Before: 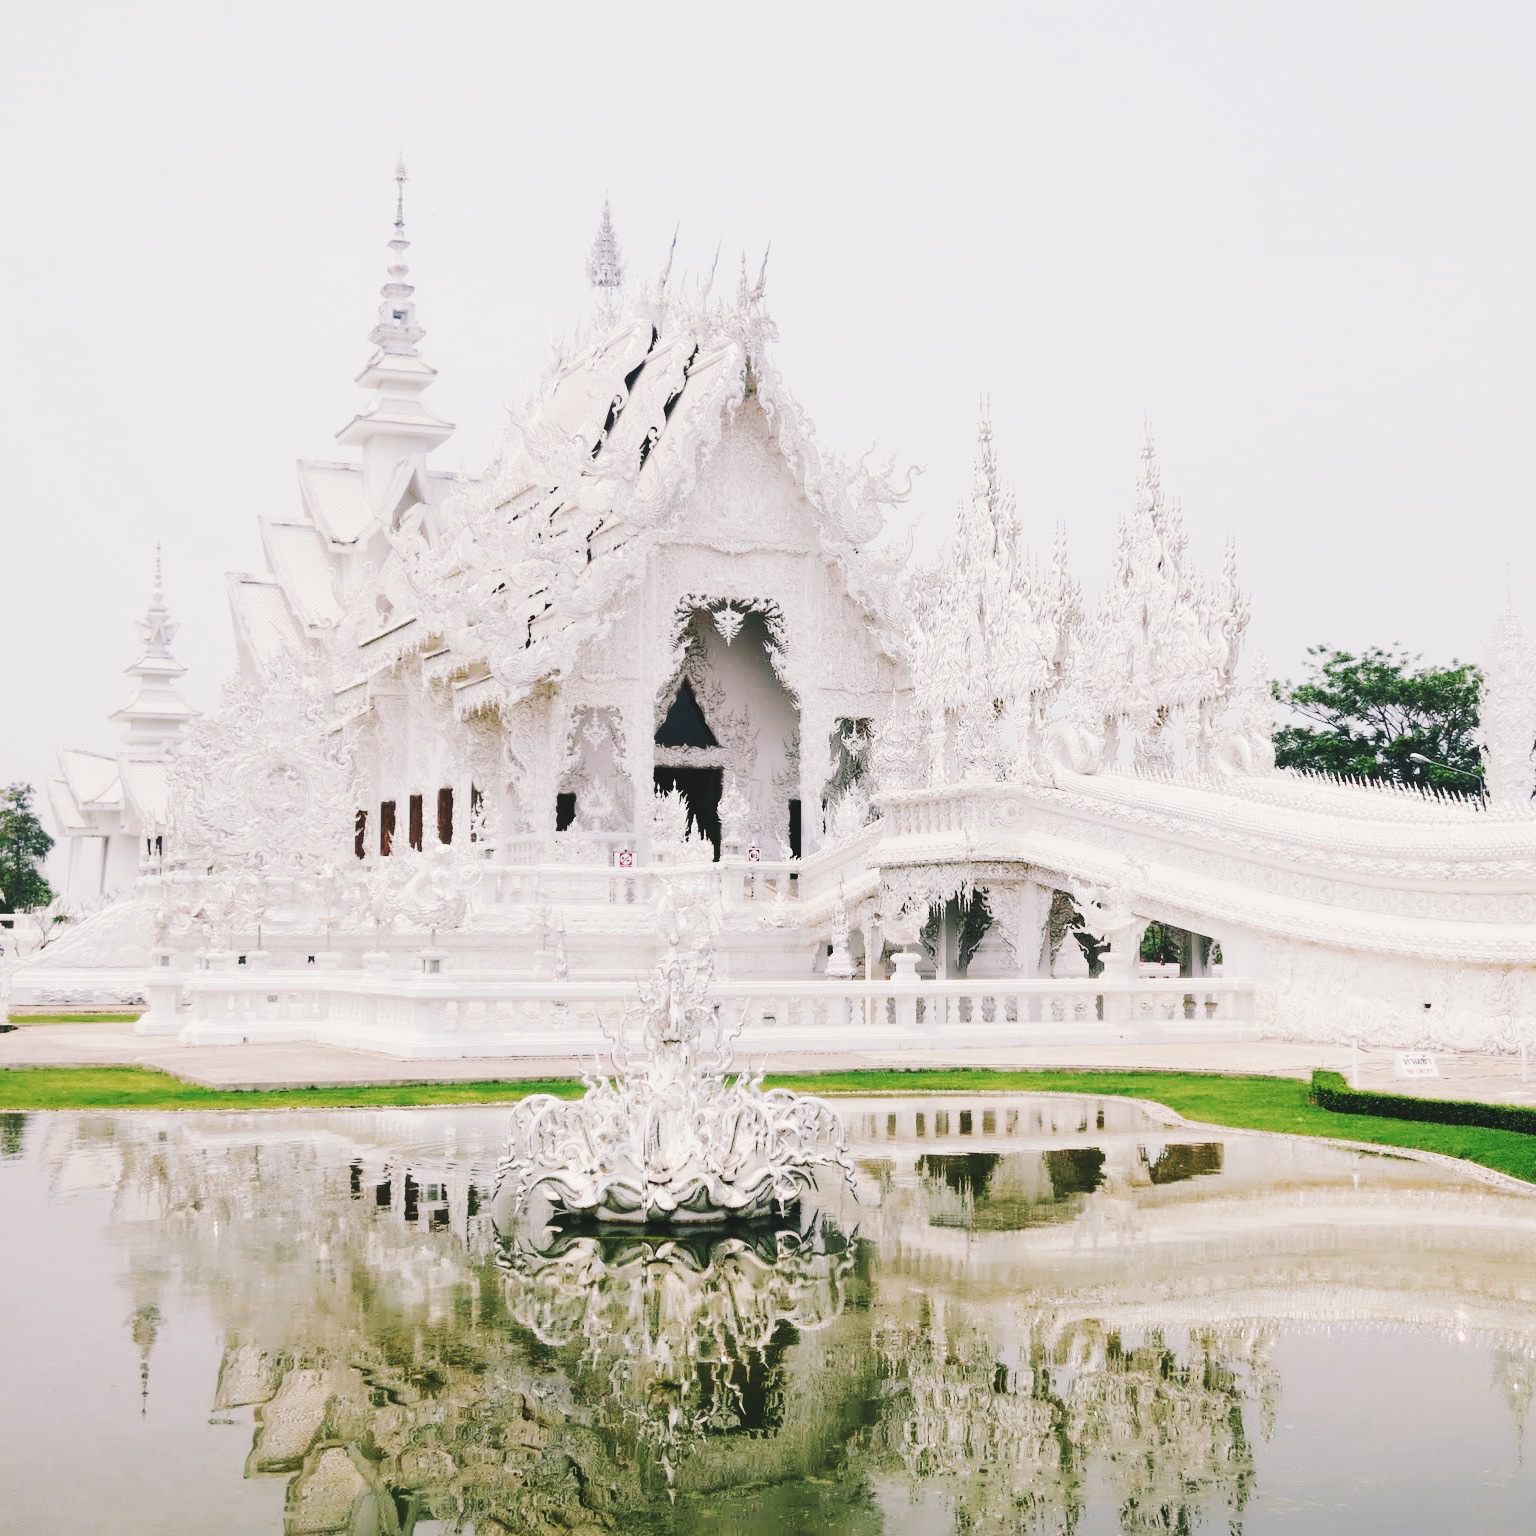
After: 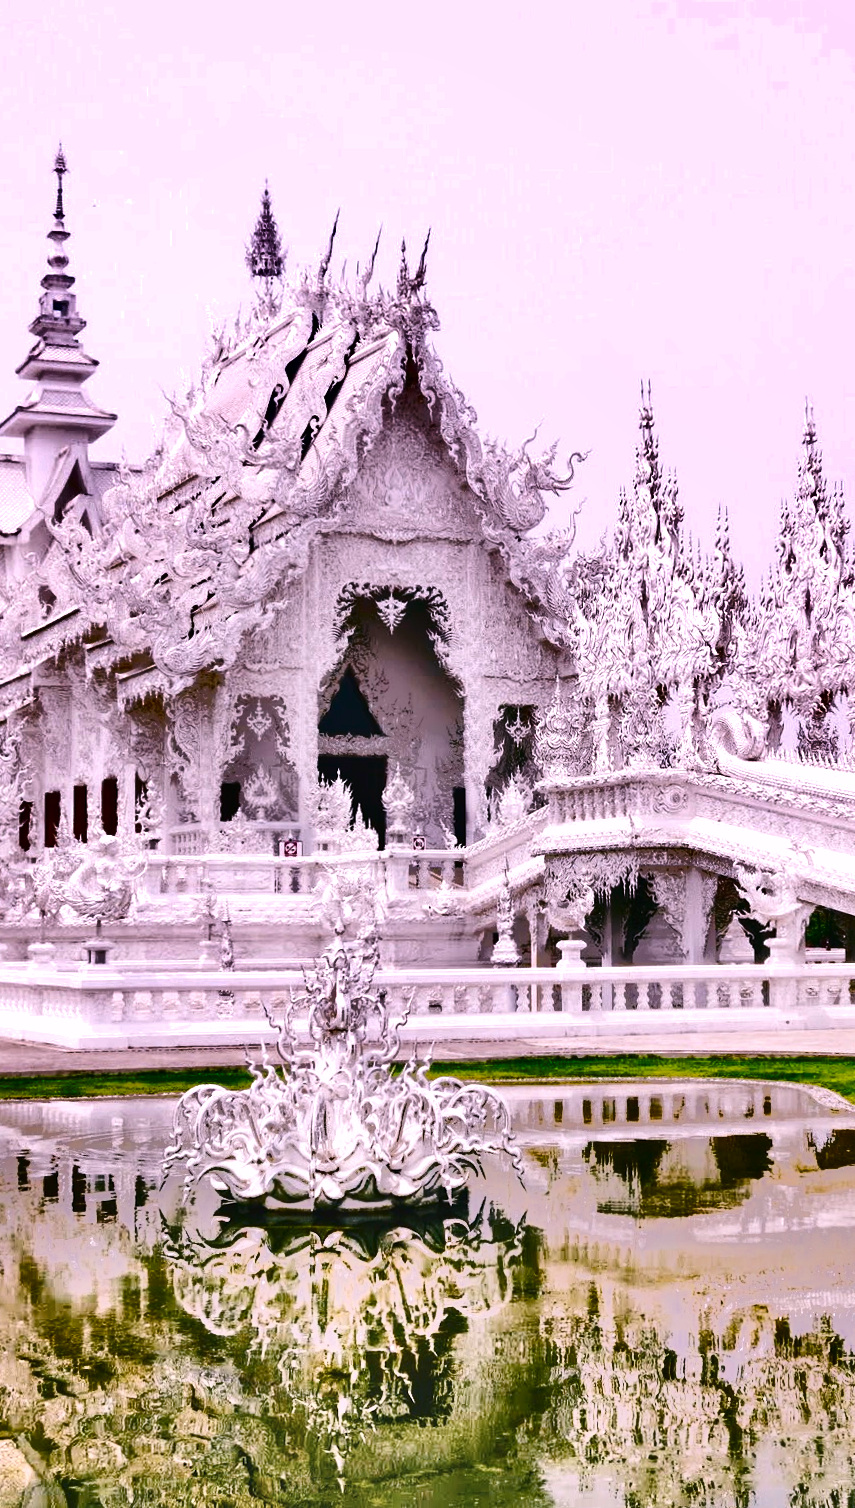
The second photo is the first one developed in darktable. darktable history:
tone equalizer: -7 EV -0.63 EV, -6 EV 1 EV, -5 EV -0.45 EV, -4 EV 0.43 EV, -3 EV 0.41 EV, -2 EV 0.15 EV, -1 EV -0.15 EV, +0 EV -0.39 EV, smoothing diameter 25%, edges refinement/feathering 10, preserve details guided filter
contrast brightness saturation: contrast 0.1, saturation -0.36
crop: left 21.674%, right 22.086%
white balance: red 1.05, blue 1.072
rotate and perspective: rotation -0.45°, automatic cropping original format, crop left 0.008, crop right 0.992, crop top 0.012, crop bottom 0.988
color balance rgb: linear chroma grading › global chroma 25%, perceptual saturation grading › global saturation 45%, perceptual saturation grading › highlights -50%, perceptual saturation grading › shadows 30%, perceptual brilliance grading › global brilliance 18%, global vibrance 40%
shadows and highlights: shadows 20.91, highlights -82.73, soften with gaussian
